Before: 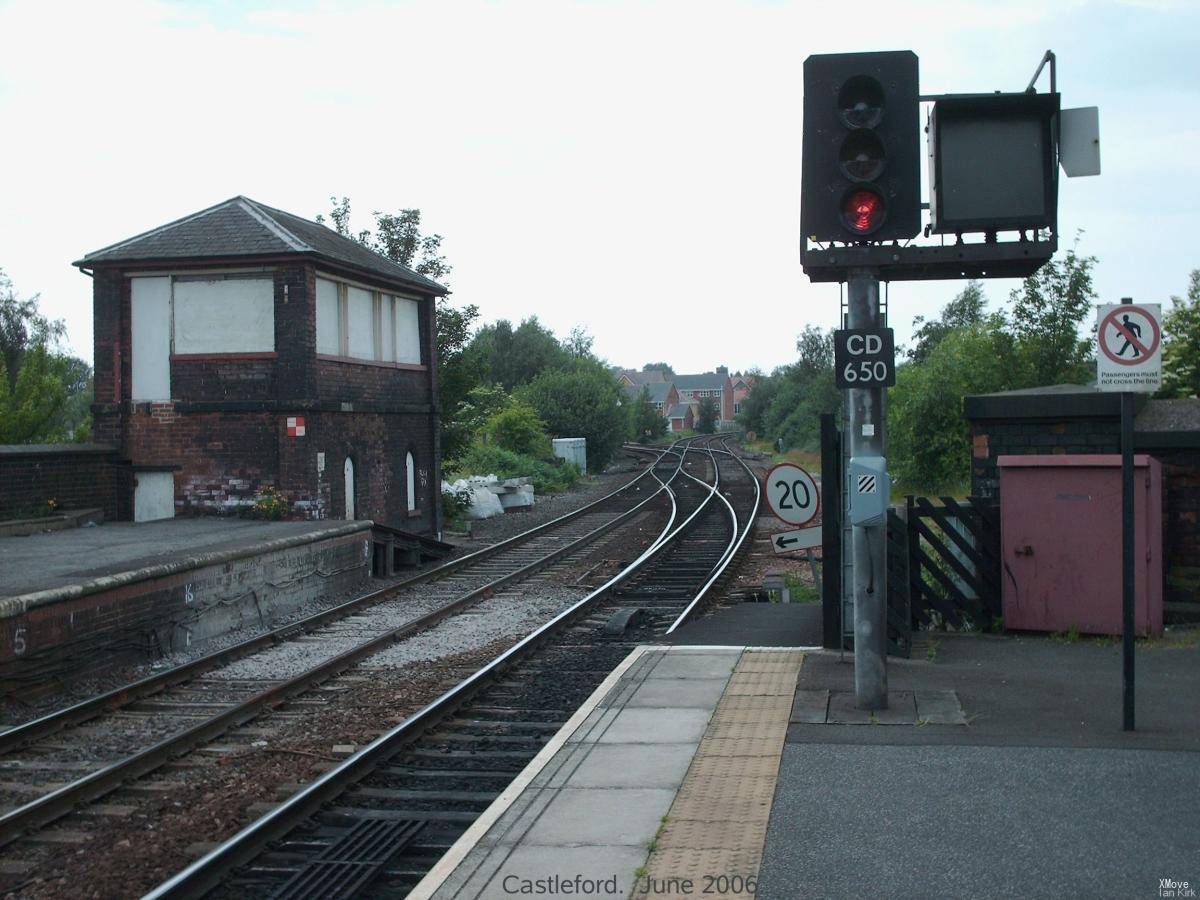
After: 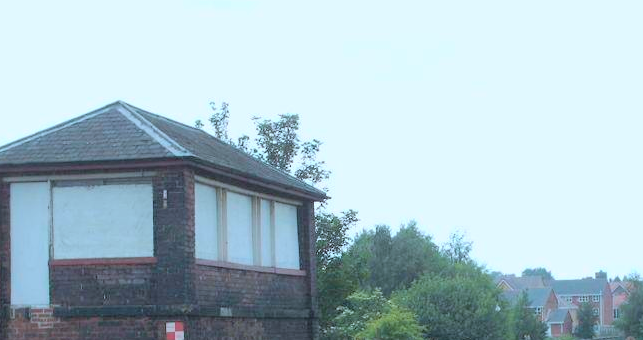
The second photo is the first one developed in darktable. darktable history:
color calibration: output R [0.972, 0.068, -0.094, 0], output G [-0.178, 1.216, -0.086, 0], output B [0.095, -0.136, 0.98, 0], illuminant custom, x 0.371, y 0.381, temperature 4283.16 K
crop: left 10.121%, top 10.631%, right 36.218%, bottom 51.526%
contrast brightness saturation: brightness 0.28
